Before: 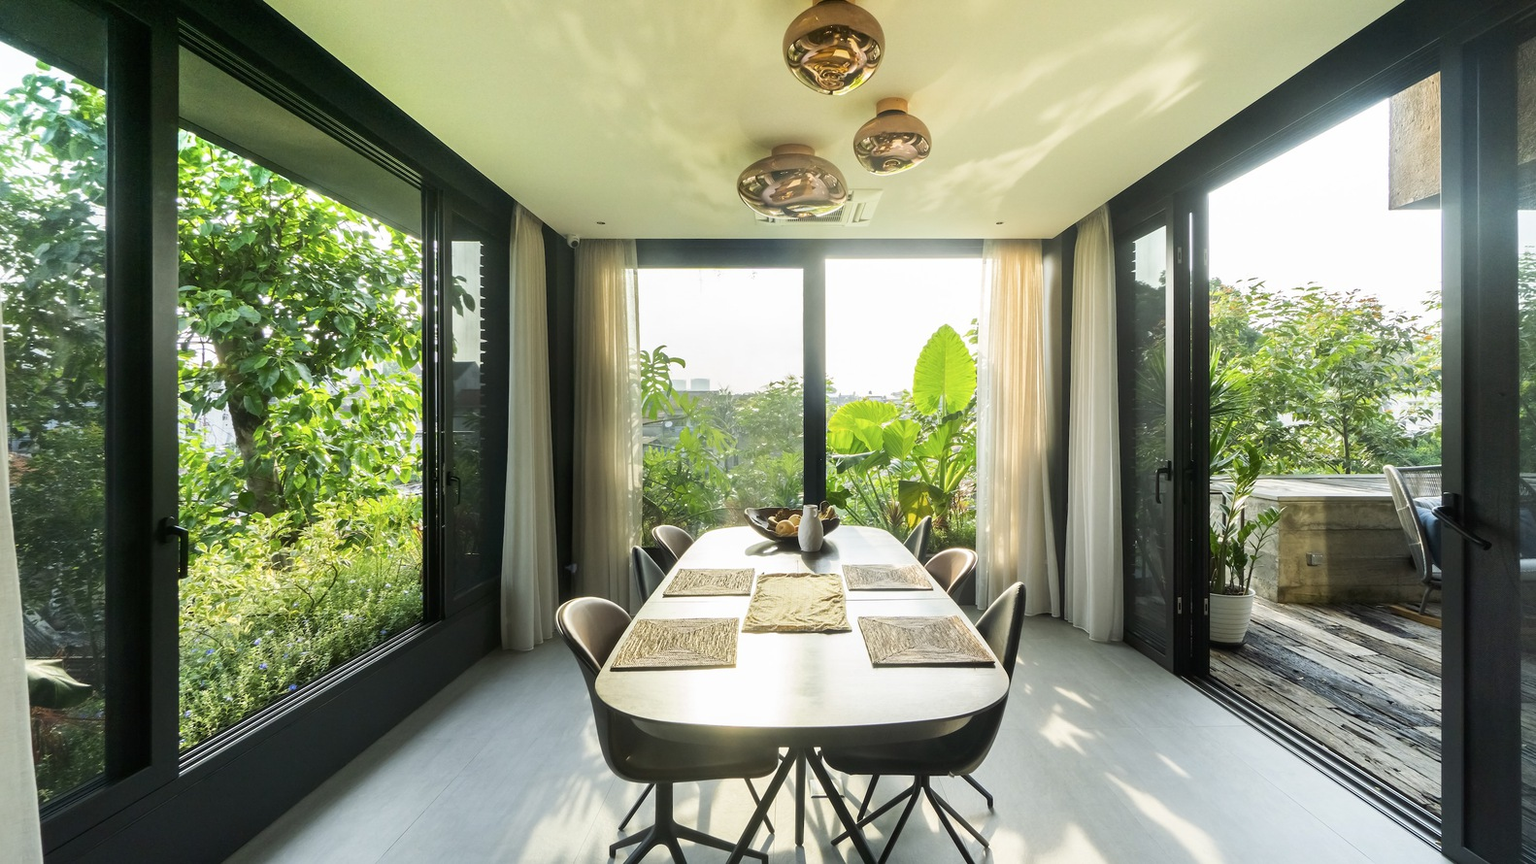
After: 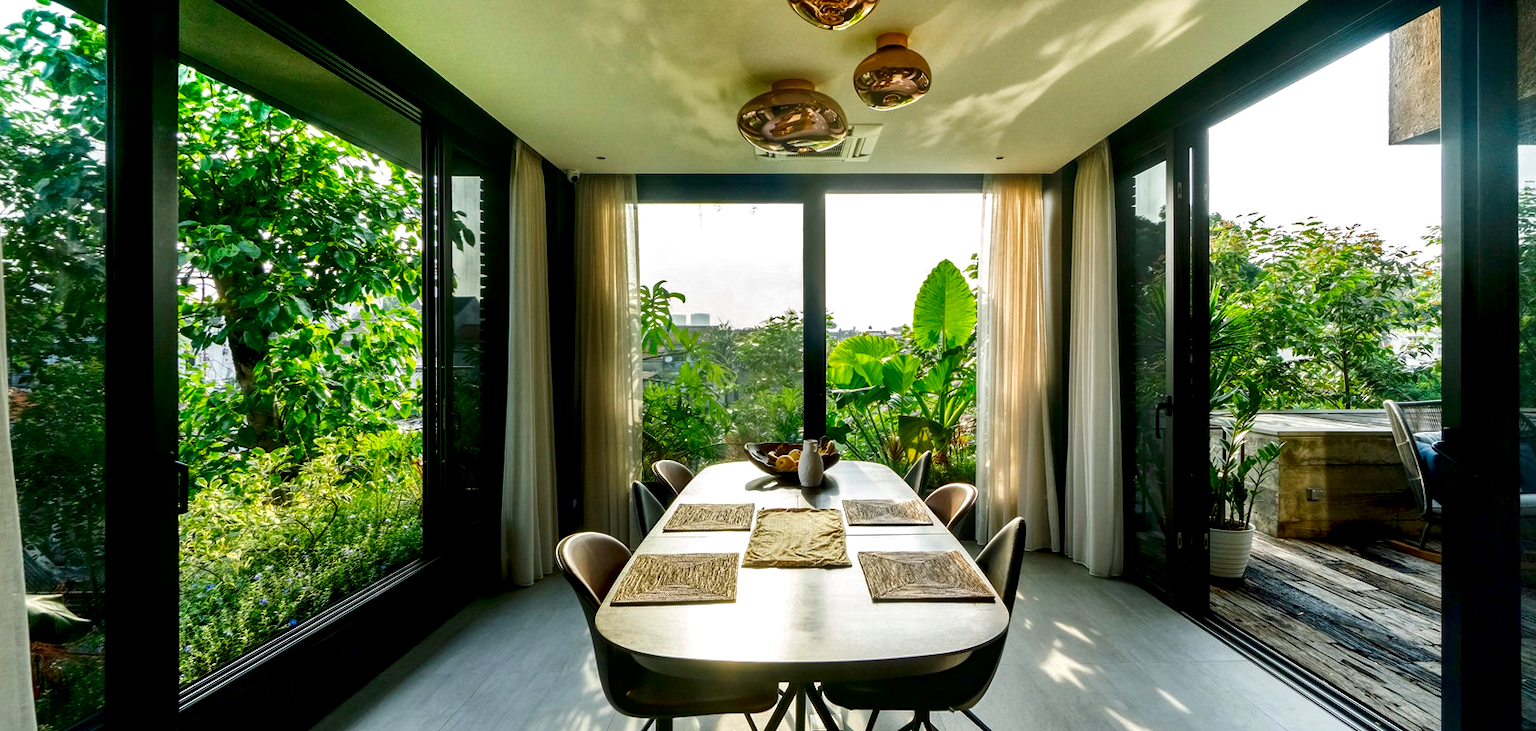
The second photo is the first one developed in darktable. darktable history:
contrast brightness saturation: brightness -0.254, saturation 0.203
crop: top 7.572%, bottom 7.718%
exposure: black level correction 0.018, exposure -0.008 EV, compensate highlight preservation false
local contrast: highlights 99%, shadows 88%, detail 160%, midtone range 0.2
shadows and highlights: shadows 17.36, highlights -84.45, soften with gaussian
tone equalizer: edges refinement/feathering 500, mask exposure compensation -1.57 EV, preserve details no
